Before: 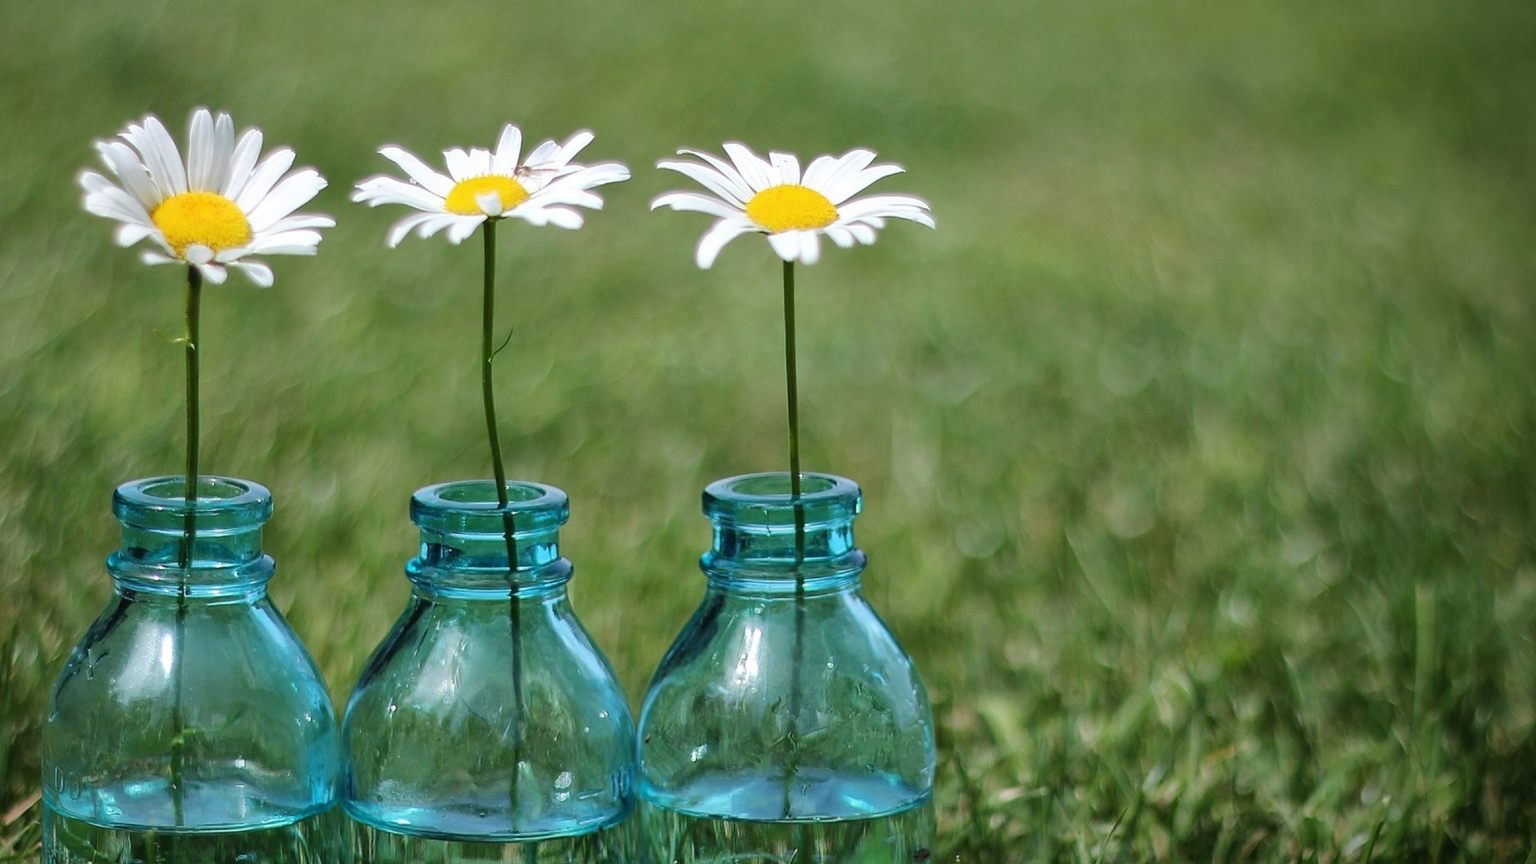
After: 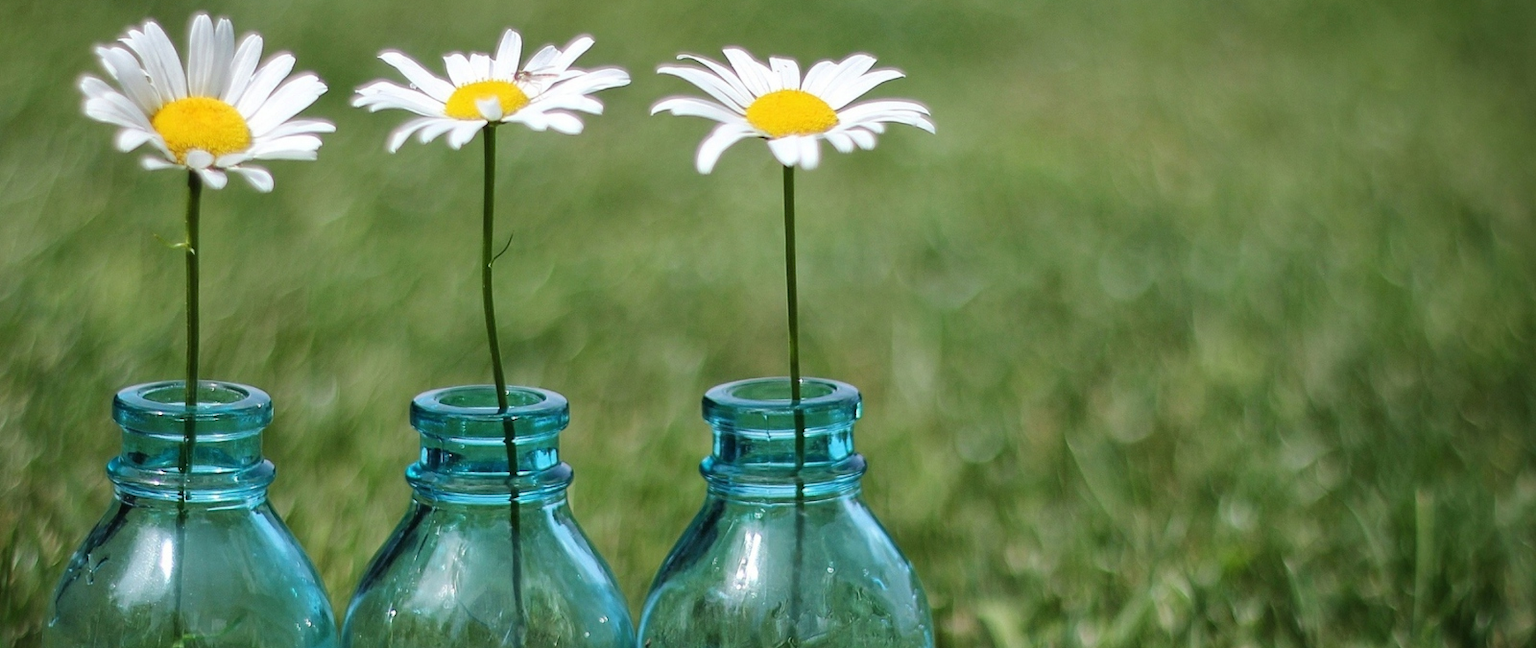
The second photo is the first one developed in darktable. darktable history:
crop: top 11.034%, bottom 13.921%
